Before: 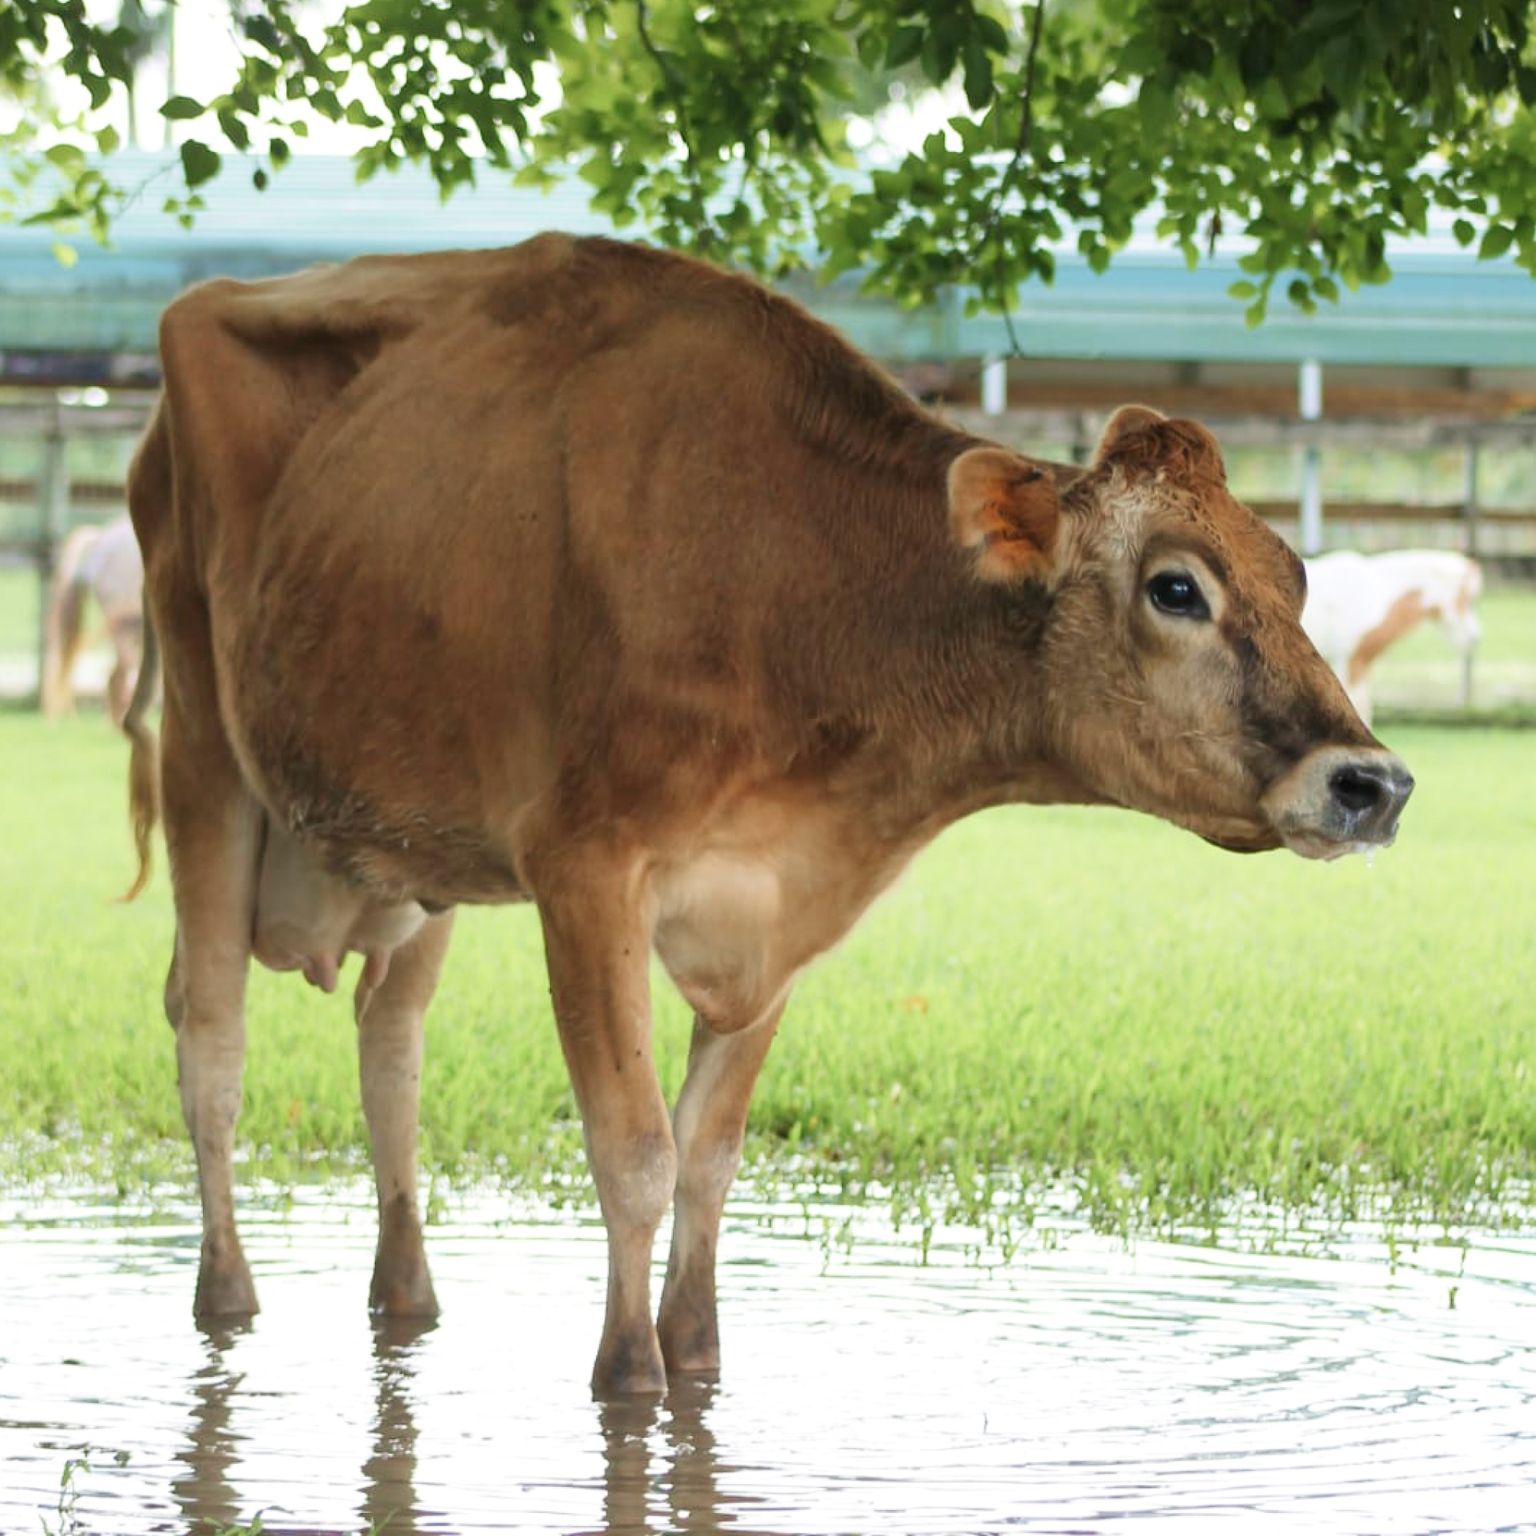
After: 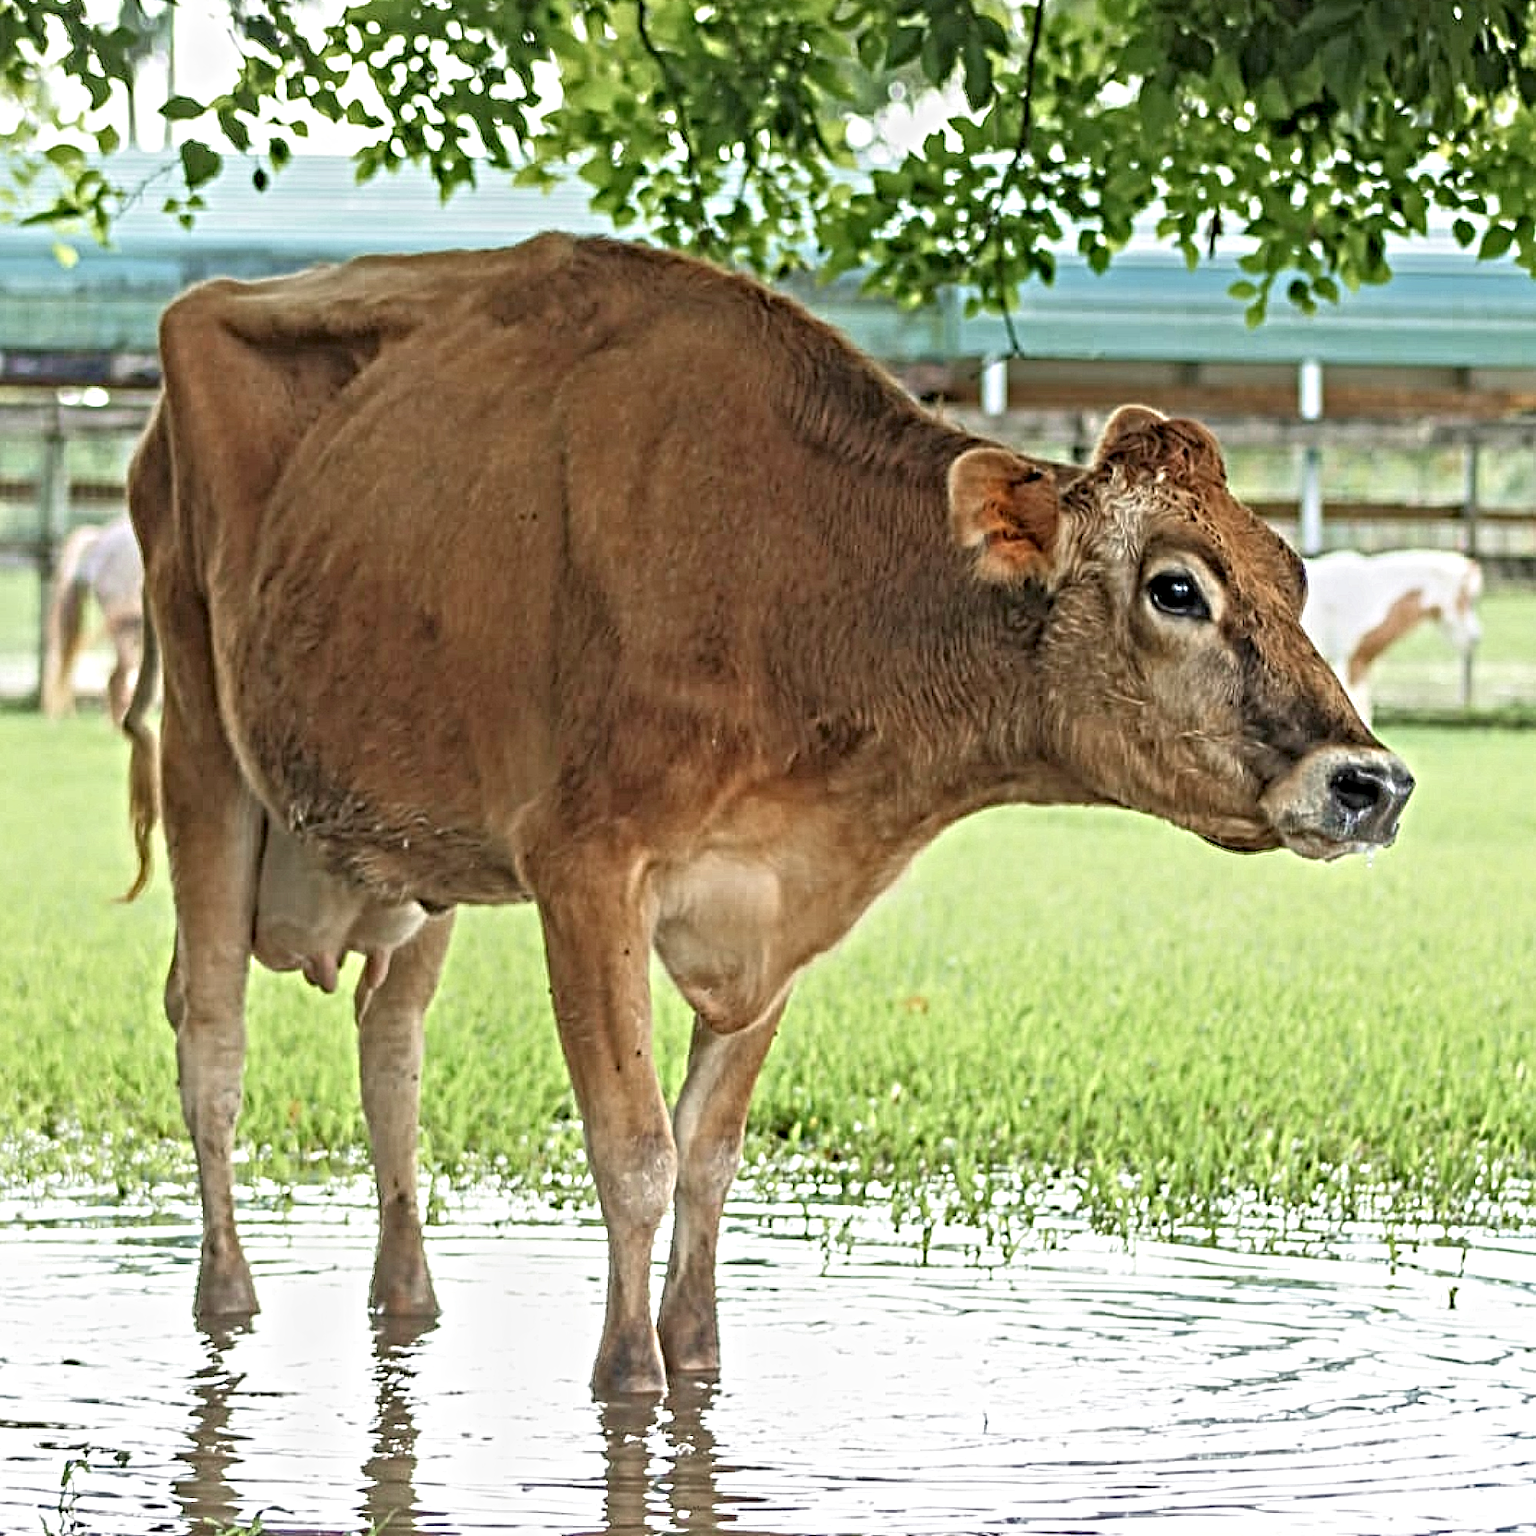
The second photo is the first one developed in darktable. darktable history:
rgb curve: curves: ch0 [(0, 0) (0.053, 0.068) (0.122, 0.128) (1, 1)]
white balance: emerald 1
contrast equalizer: octaves 7, y [[0.406, 0.494, 0.589, 0.753, 0.877, 0.999], [0.5 ×6], [0.5 ×6], [0 ×6], [0 ×6]]
